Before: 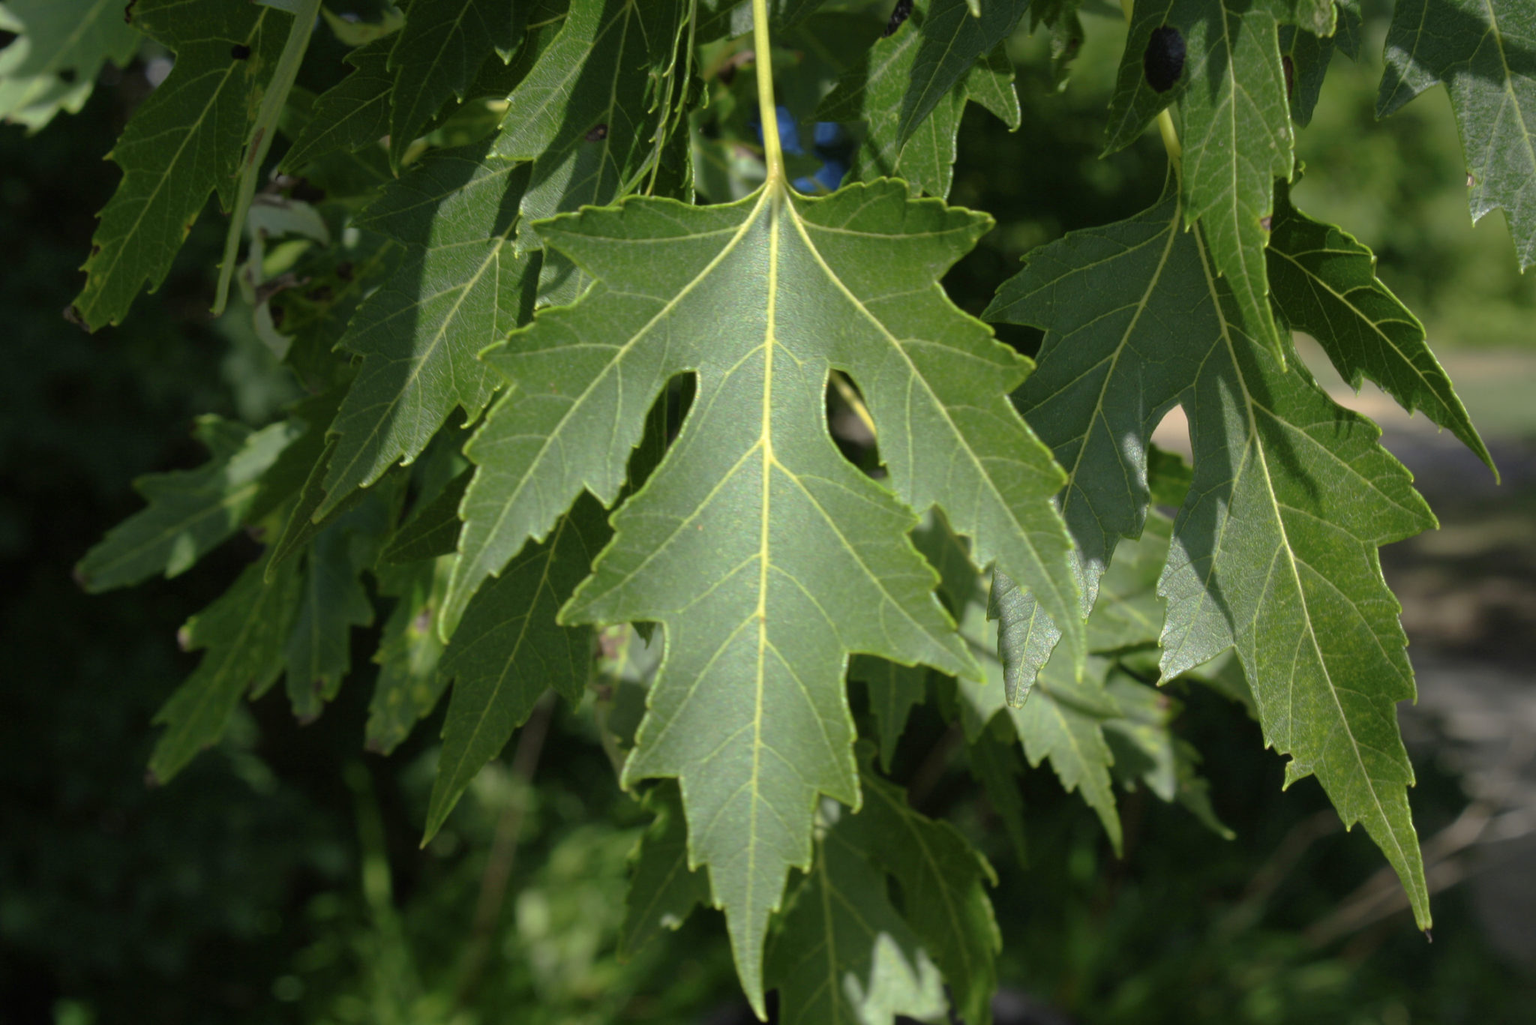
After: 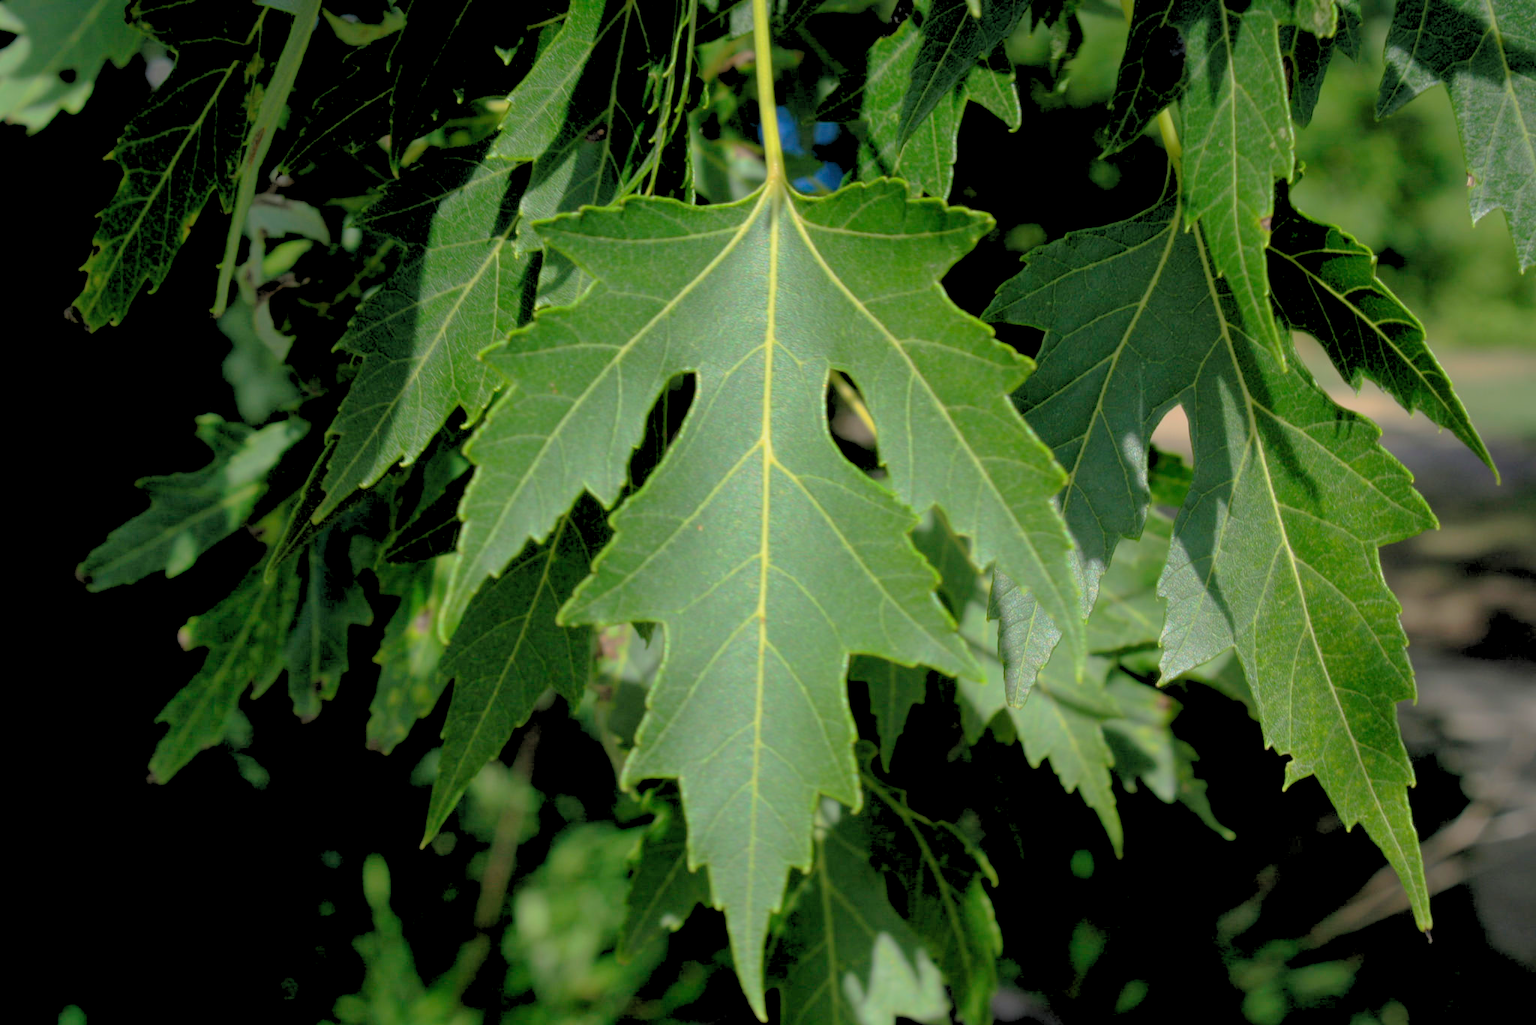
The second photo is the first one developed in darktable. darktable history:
rgb levels: preserve colors sum RGB, levels [[0.038, 0.433, 0.934], [0, 0.5, 1], [0, 0.5, 1]]
shadows and highlights: shadows 30
